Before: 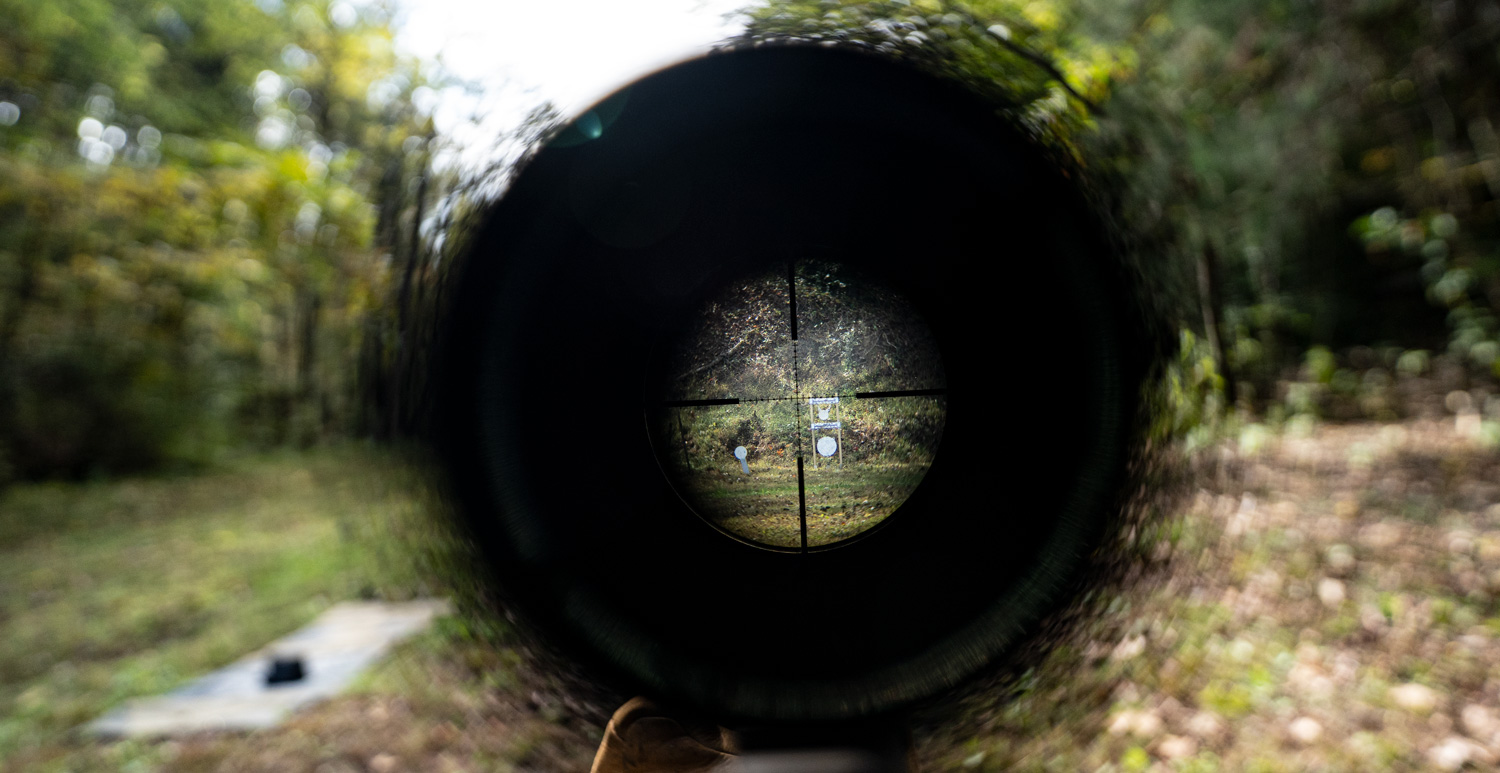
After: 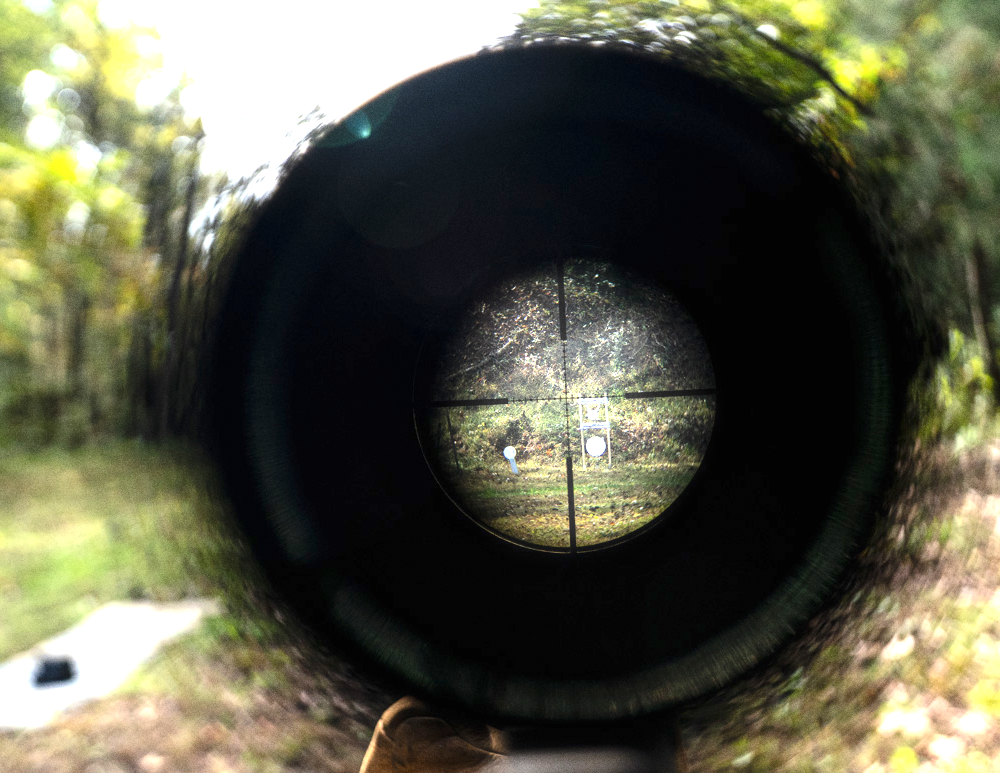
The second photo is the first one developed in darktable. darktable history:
exposure: black level correction 0, exposure 1.198 EV, compensate exposure bias true, compensate highlight preservation false
haze removal: strength -0.1, adaptive false
rotate and perspective: automatic cropping original format, crop left 0, crop top 0
grain: coarseness 0.09 ISO
crop and rotate: left 15.446%, right 17.836%
